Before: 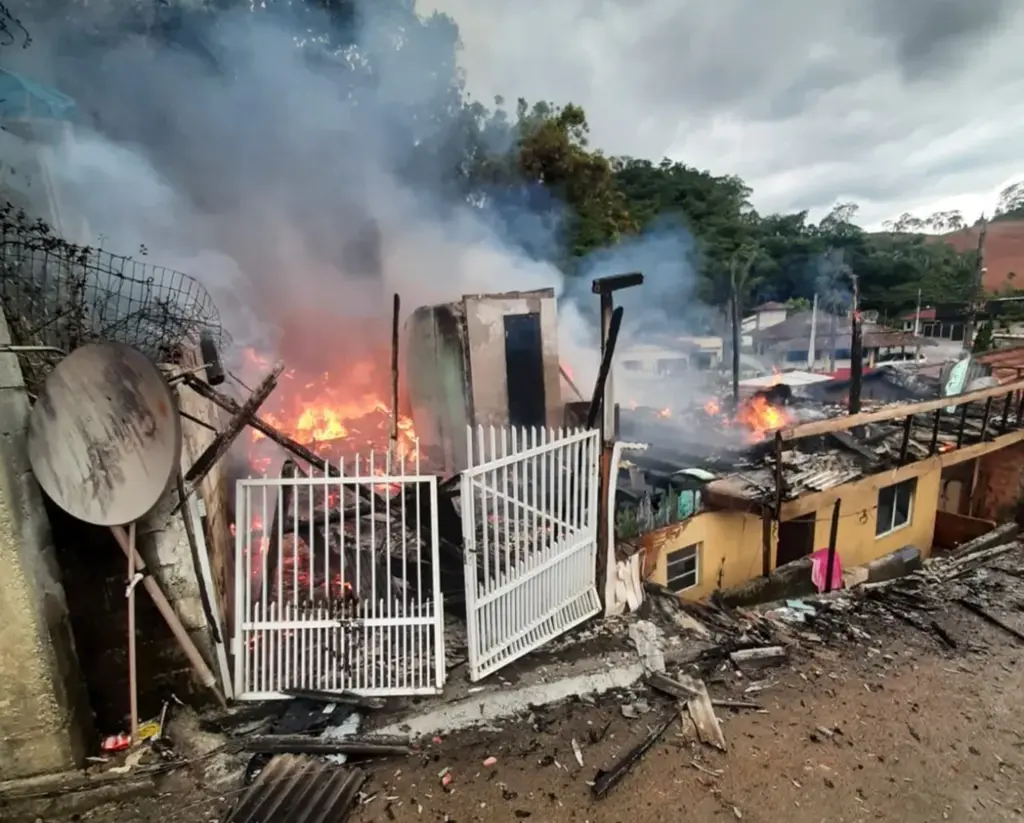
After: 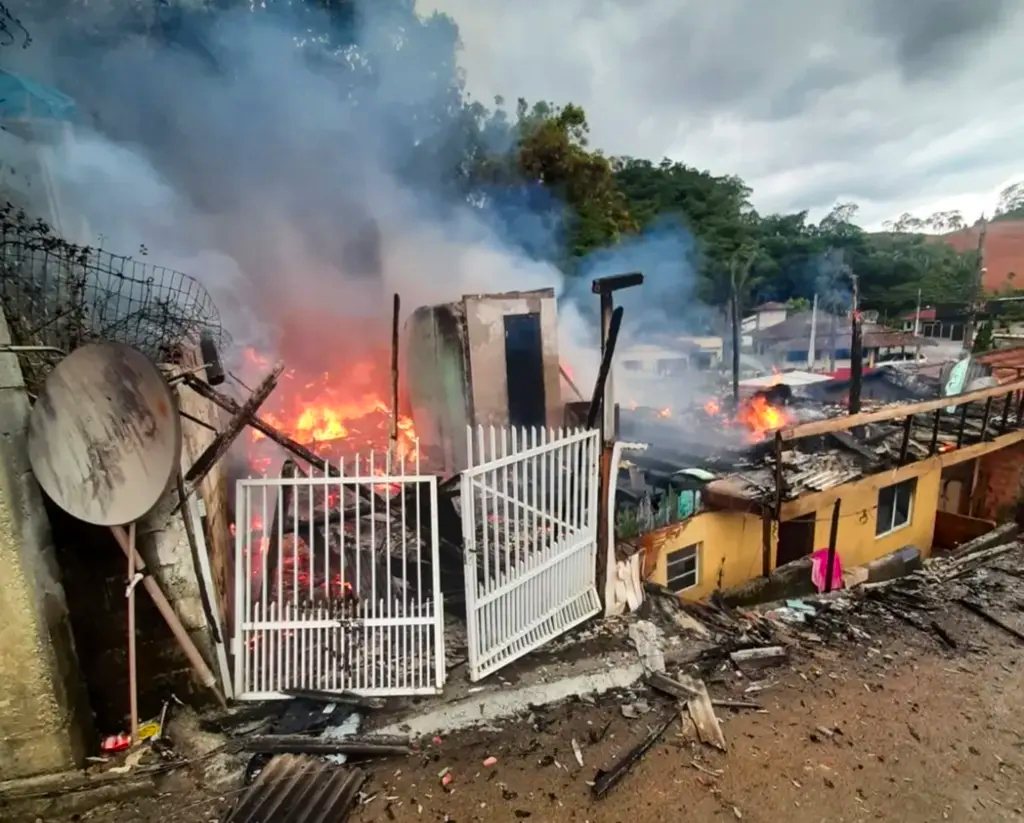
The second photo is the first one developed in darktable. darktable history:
bloom: size 15%, threshold 97%, strength 7%
color zones: curves: ch0 [(0, 0.613) (0.01, 0.613) (0.245, 0.448) (0.498, 0.529) (0.642, 0.665) (0.879, 0.777) (0.99, 0.613)]; ch1 [(0, 0) (0.143, 0) (0.286, 0) (0.429, 0) (0.571, 0) (0.714, 0) (0.857, 0)], mix -131.09%
